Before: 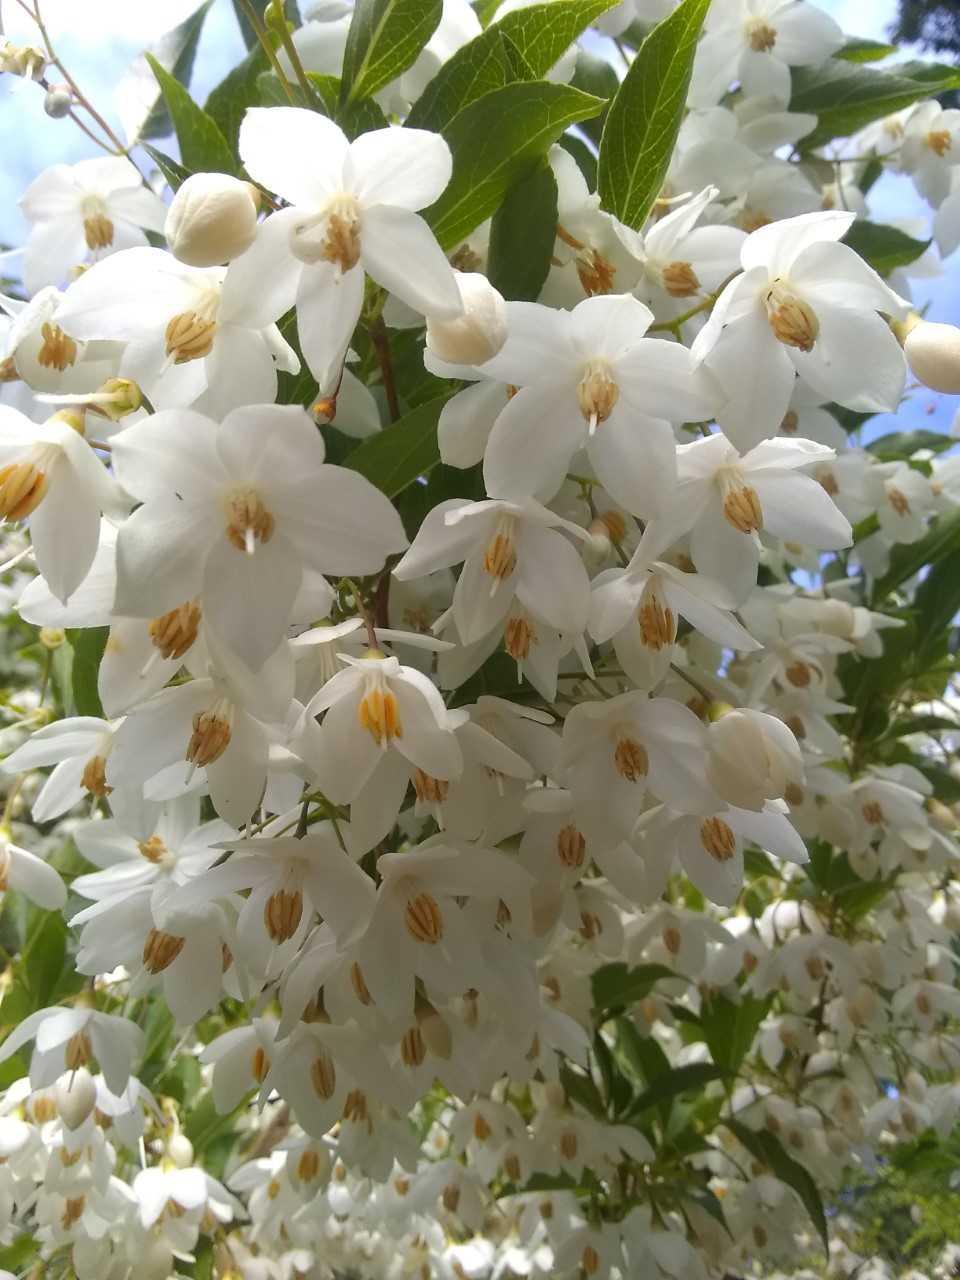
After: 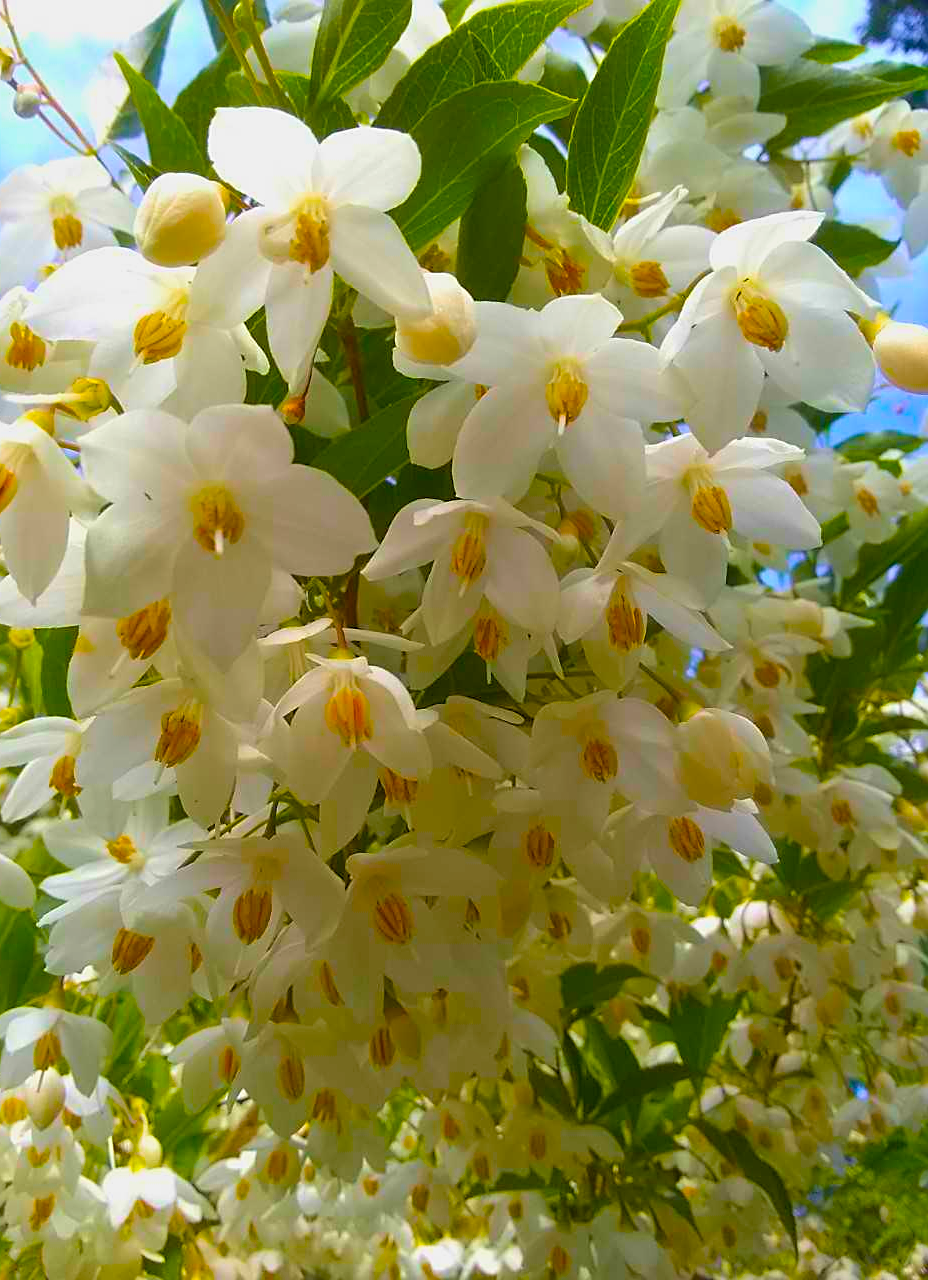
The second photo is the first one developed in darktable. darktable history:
tone equalizer: on, module defaults
color balance: input saturation 134.34%, contrast -10.04%, contrast fulcrum 19.67%, output saturation 133.51%
crop and rotate: left 3.238%
color balance rgb: perceptual saturation grading › global saturation 25%, global vibrance 20%
sharpen: on, module defaults
velvia: on, module defaults
